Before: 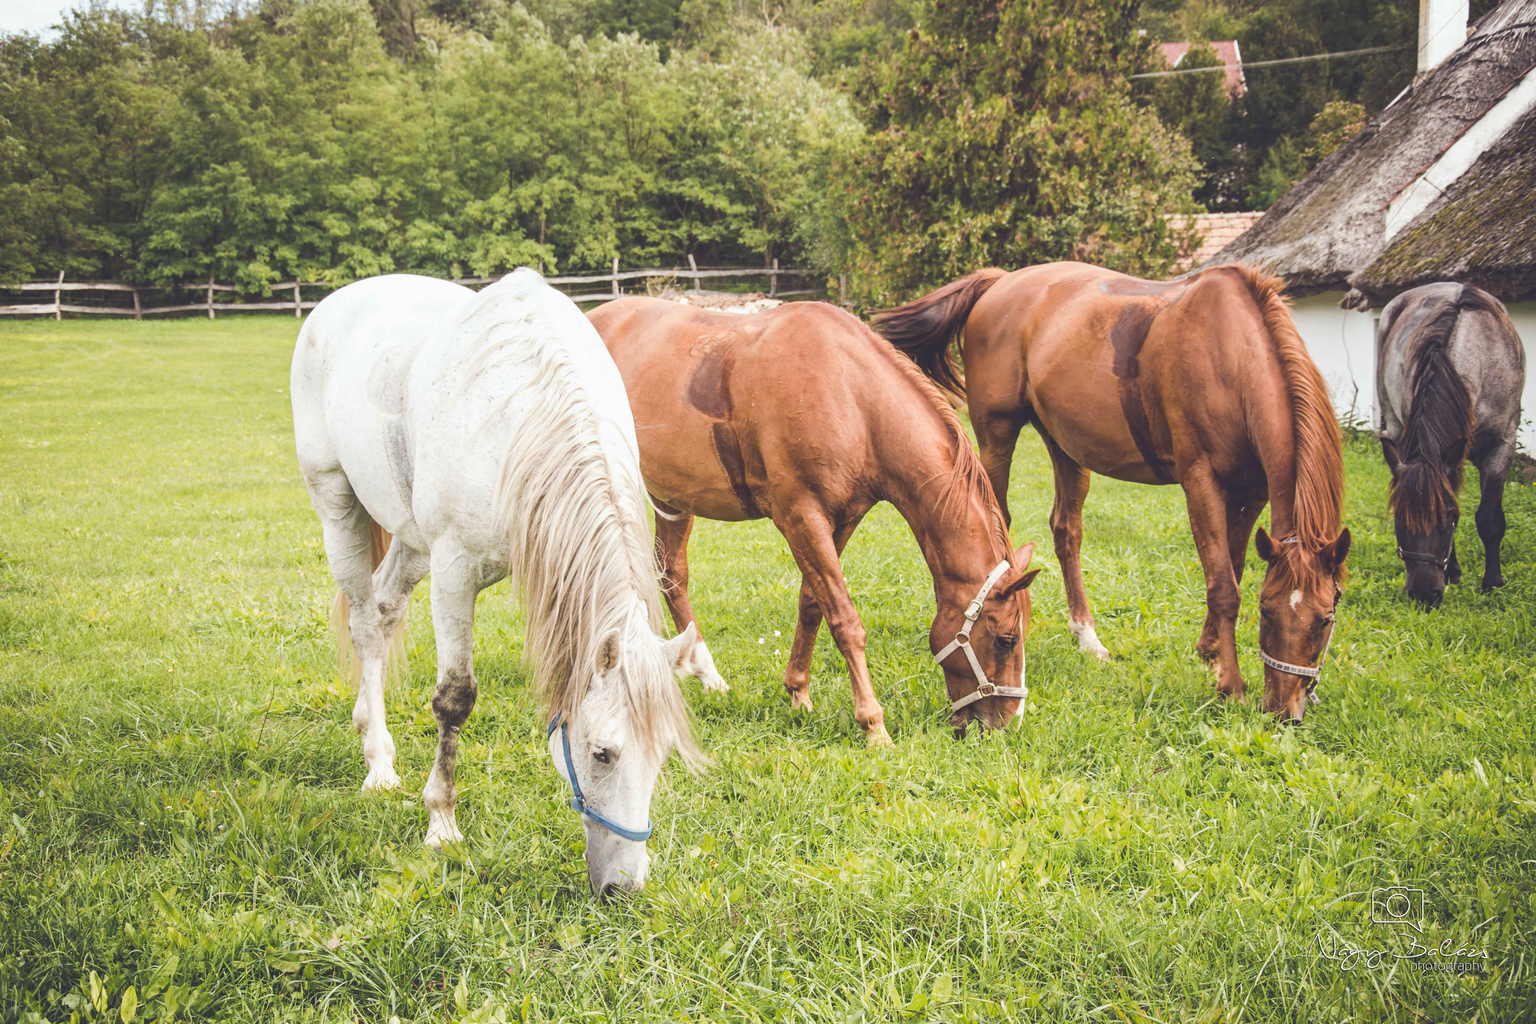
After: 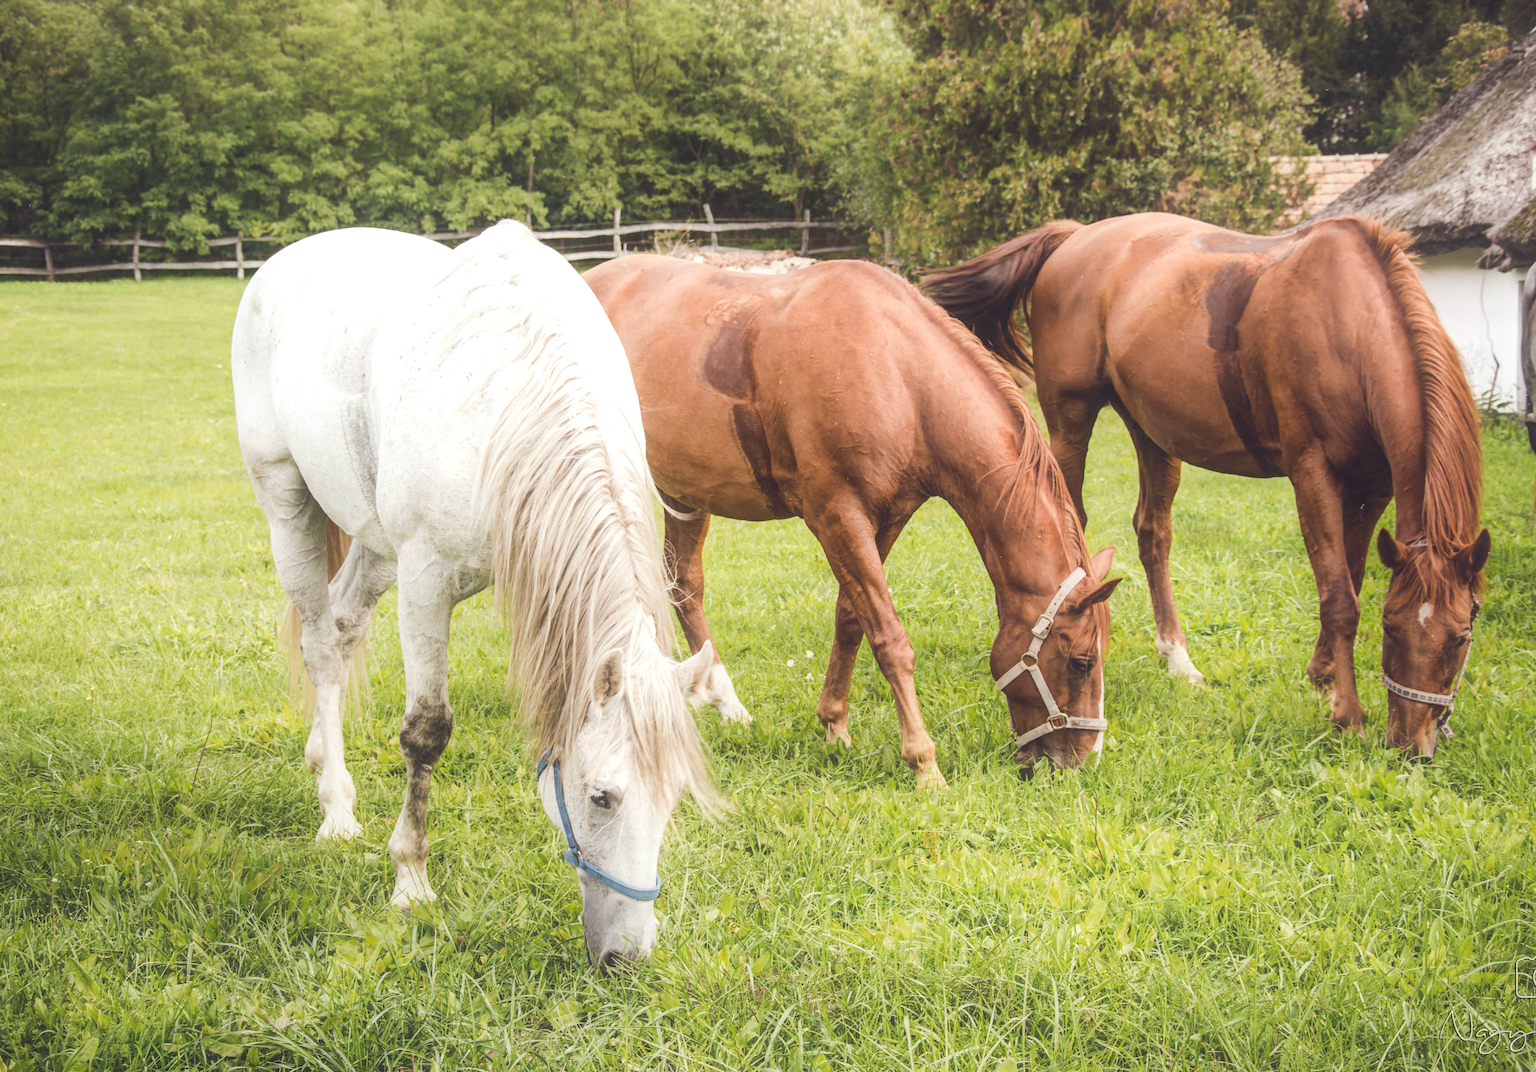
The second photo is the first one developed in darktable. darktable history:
crop: left 6.259%, top 8.109%, right 9.543%, bottom 3.64%
local contrast: detail 150%
contrast equalizer: y [[0.6 ×6], [0.55 ×6], [0 ×6], [0 ×6], [0 ×6]], mix -0.995
